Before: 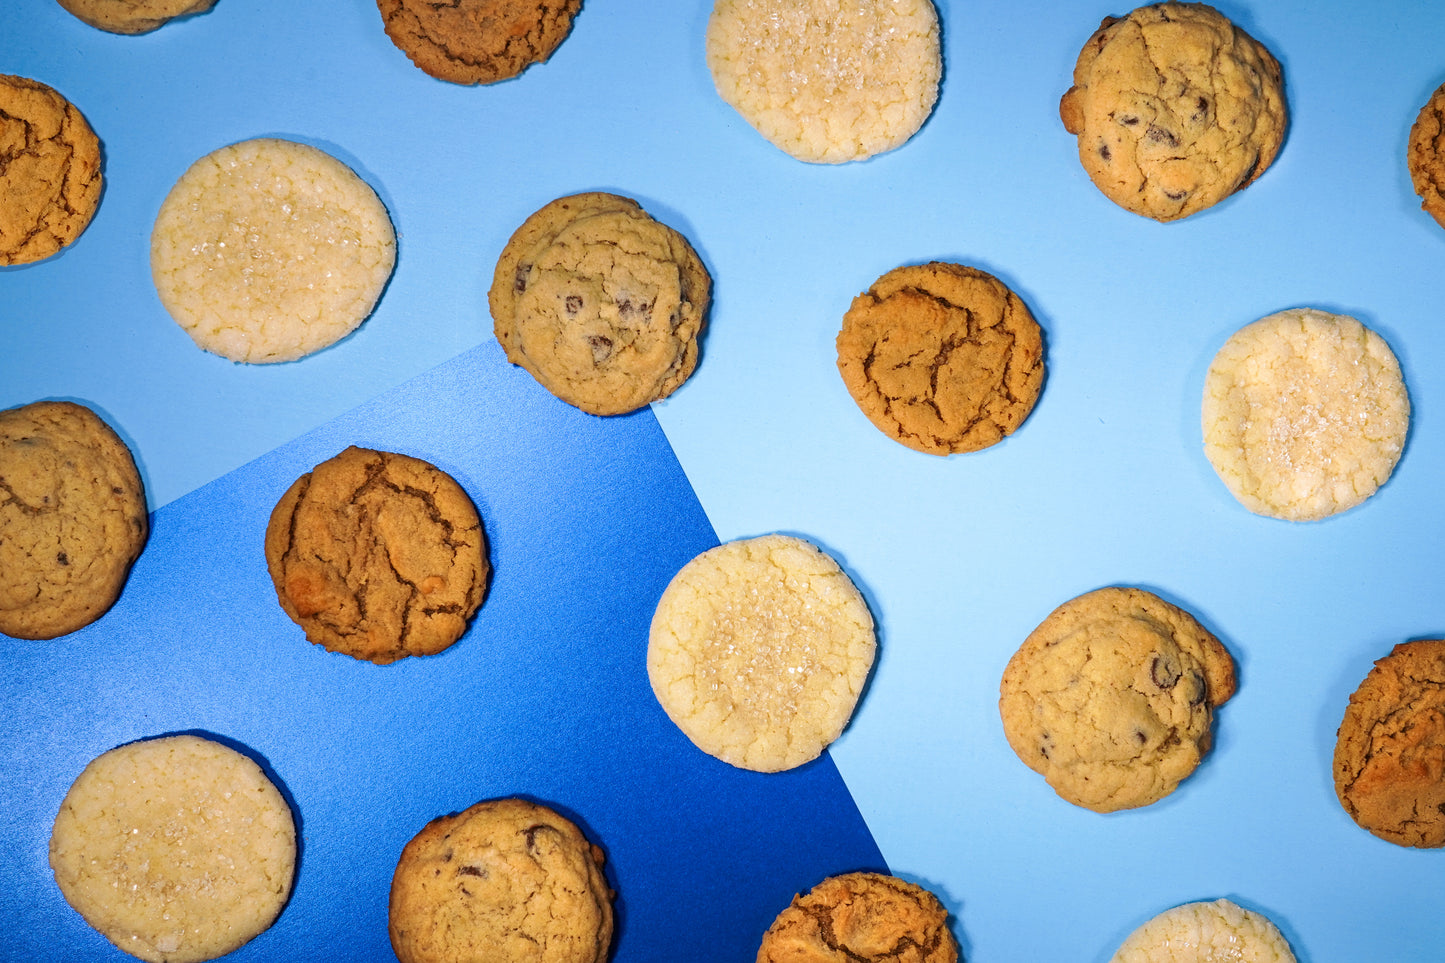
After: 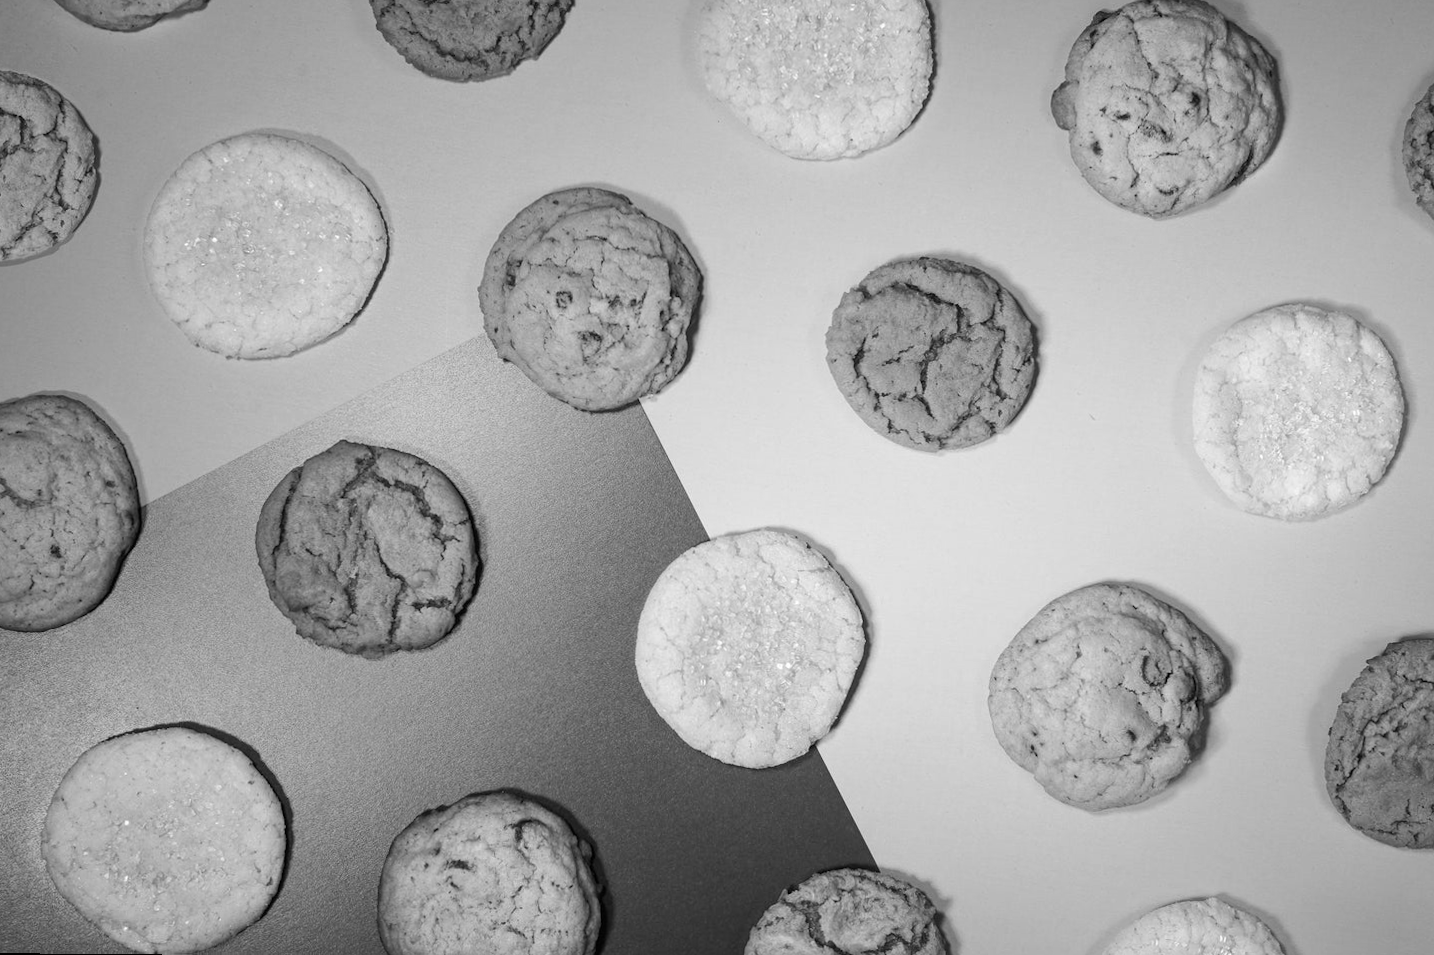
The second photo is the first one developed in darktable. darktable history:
rotate and perspective: rotation 0.192°, lens shift (horizontal) -0.015, crop left 0.005, crop right 0.996, crop top 0.006, crop bottom 0.99
color contrast: green-magenta contrast 0, blue-yellow contrast 0
color zones: curves: ch0 [(0.25, 0.5) (0.428, 0.473) (0.75, 0.5)]; ch1 [(0.243, 0.479) (0.398, 0.452) (0.75, 0.5)]
